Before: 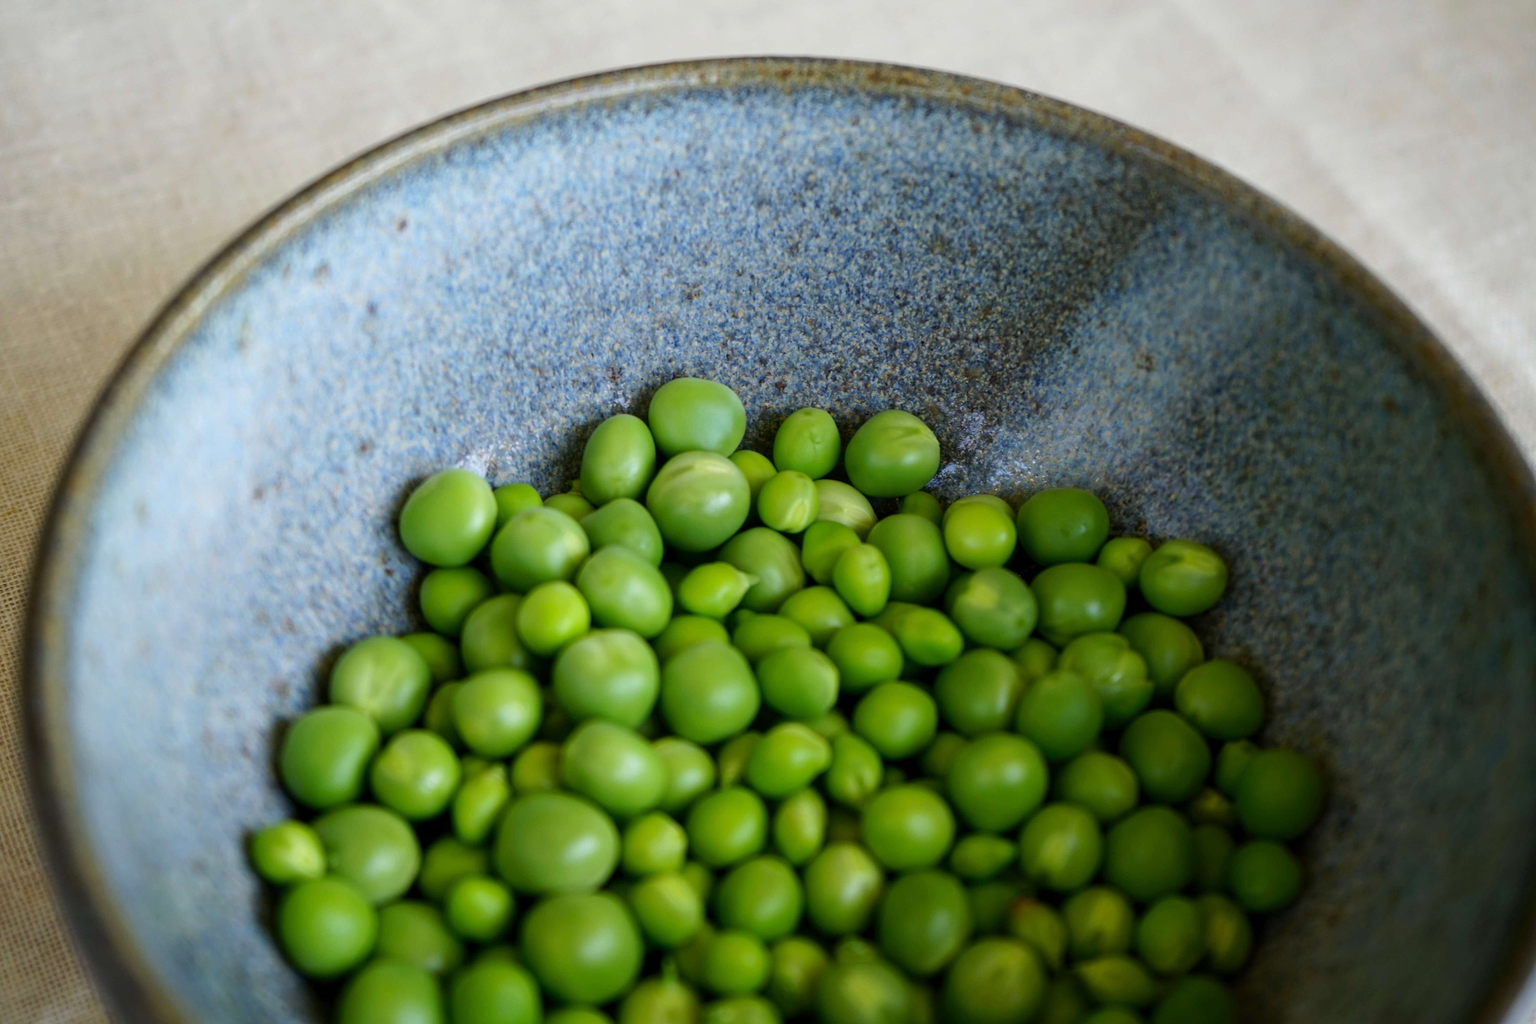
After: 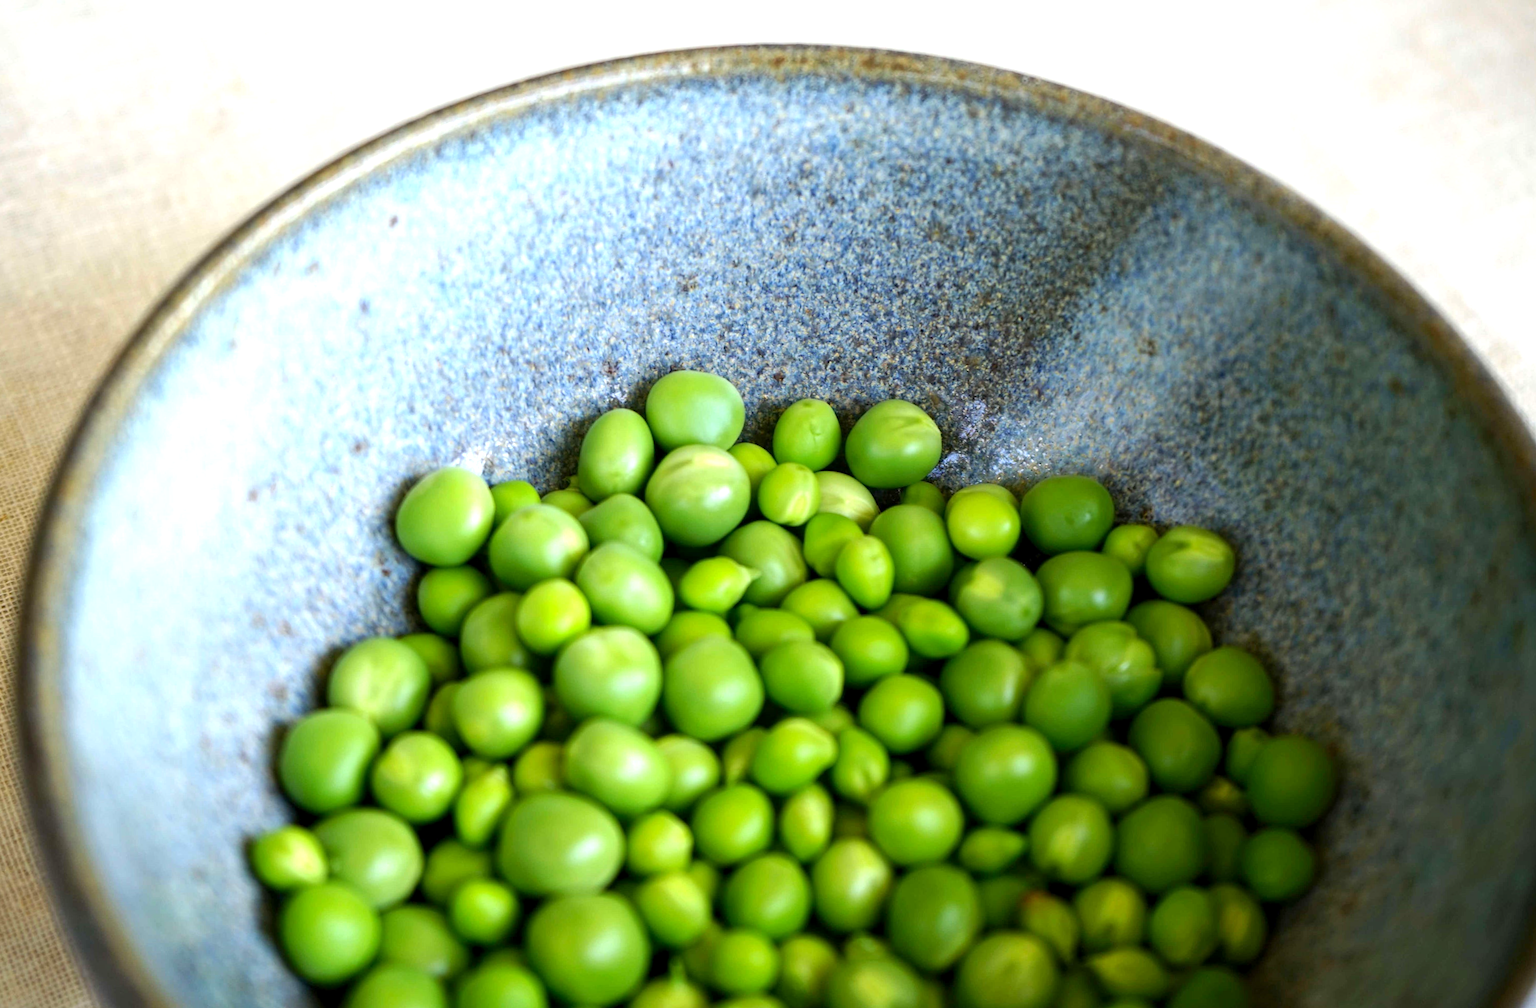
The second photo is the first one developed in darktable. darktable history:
rotate and perspective: rotation -1°, crop left 0.011, crop right 0.989, crop top 0.025, crop bottom 0.975
color balance: mode lift, gamma, gain (sRGB), lift [0.97, 1, 1, 1], gamma [1.03, 1, 1, 1]
exposure: black level correction 0, exposure 0.953 EV, compensate exposure bias true, compensate highlight preservation false
